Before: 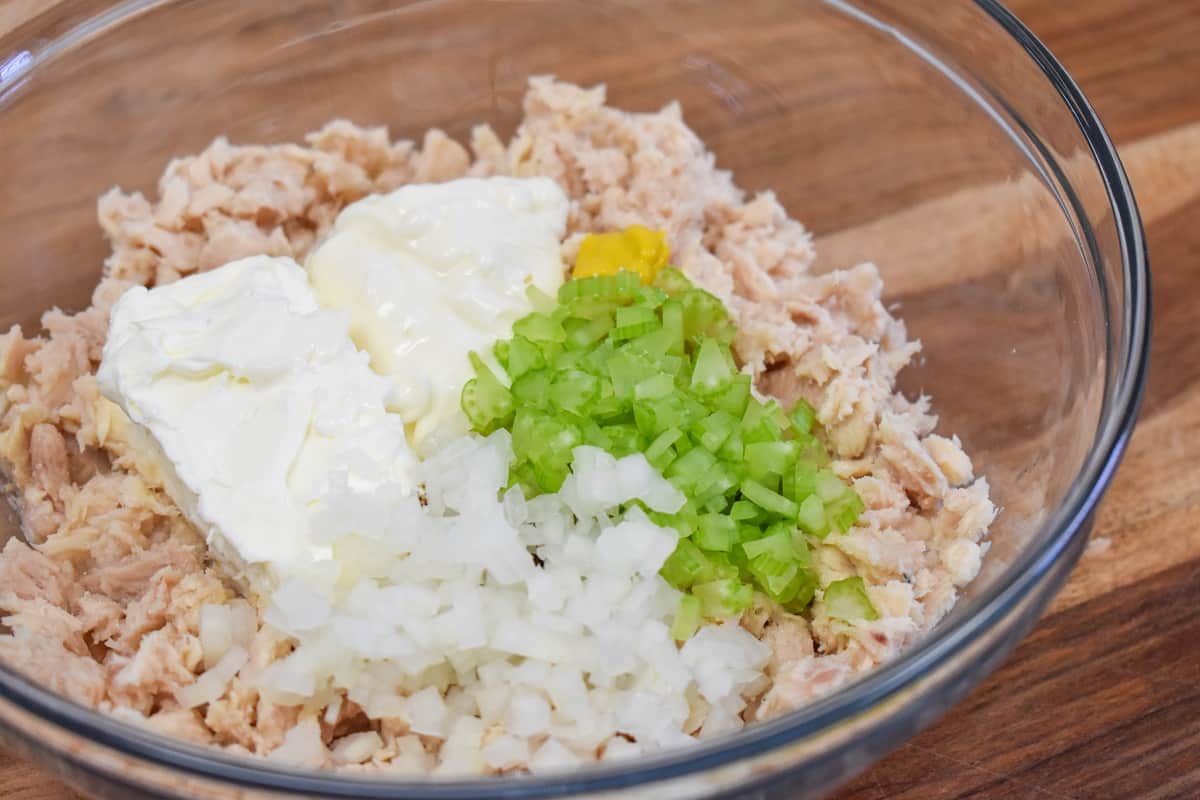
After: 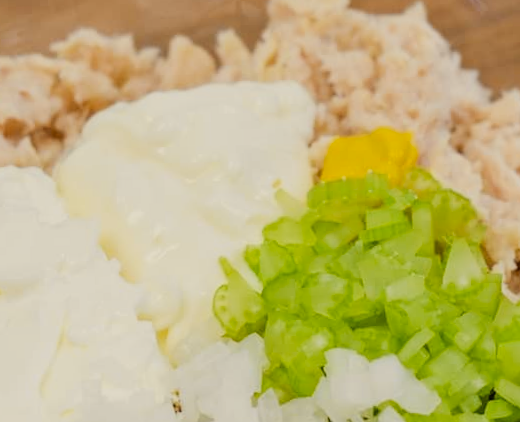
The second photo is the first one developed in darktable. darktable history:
white balance: red 1.029, blue 0.92
rotate and perspective: rotation -1.42°, crop left 0.016, crop right 0.984, crop top 0.035, crop bottom 0.965
contrast brightness saturation: contrast 0.05, brightness 0.06, saturation 0.01
crop: left 20.248%, top 10.86%, right 35.675%, bottom 34.321%
color contrast: green-magenta contrast 0.85, blue-yellow contrast 1.25, unbound 0
filmic rgb: hardness 4.17
exposure: compensate highlight preservation false
